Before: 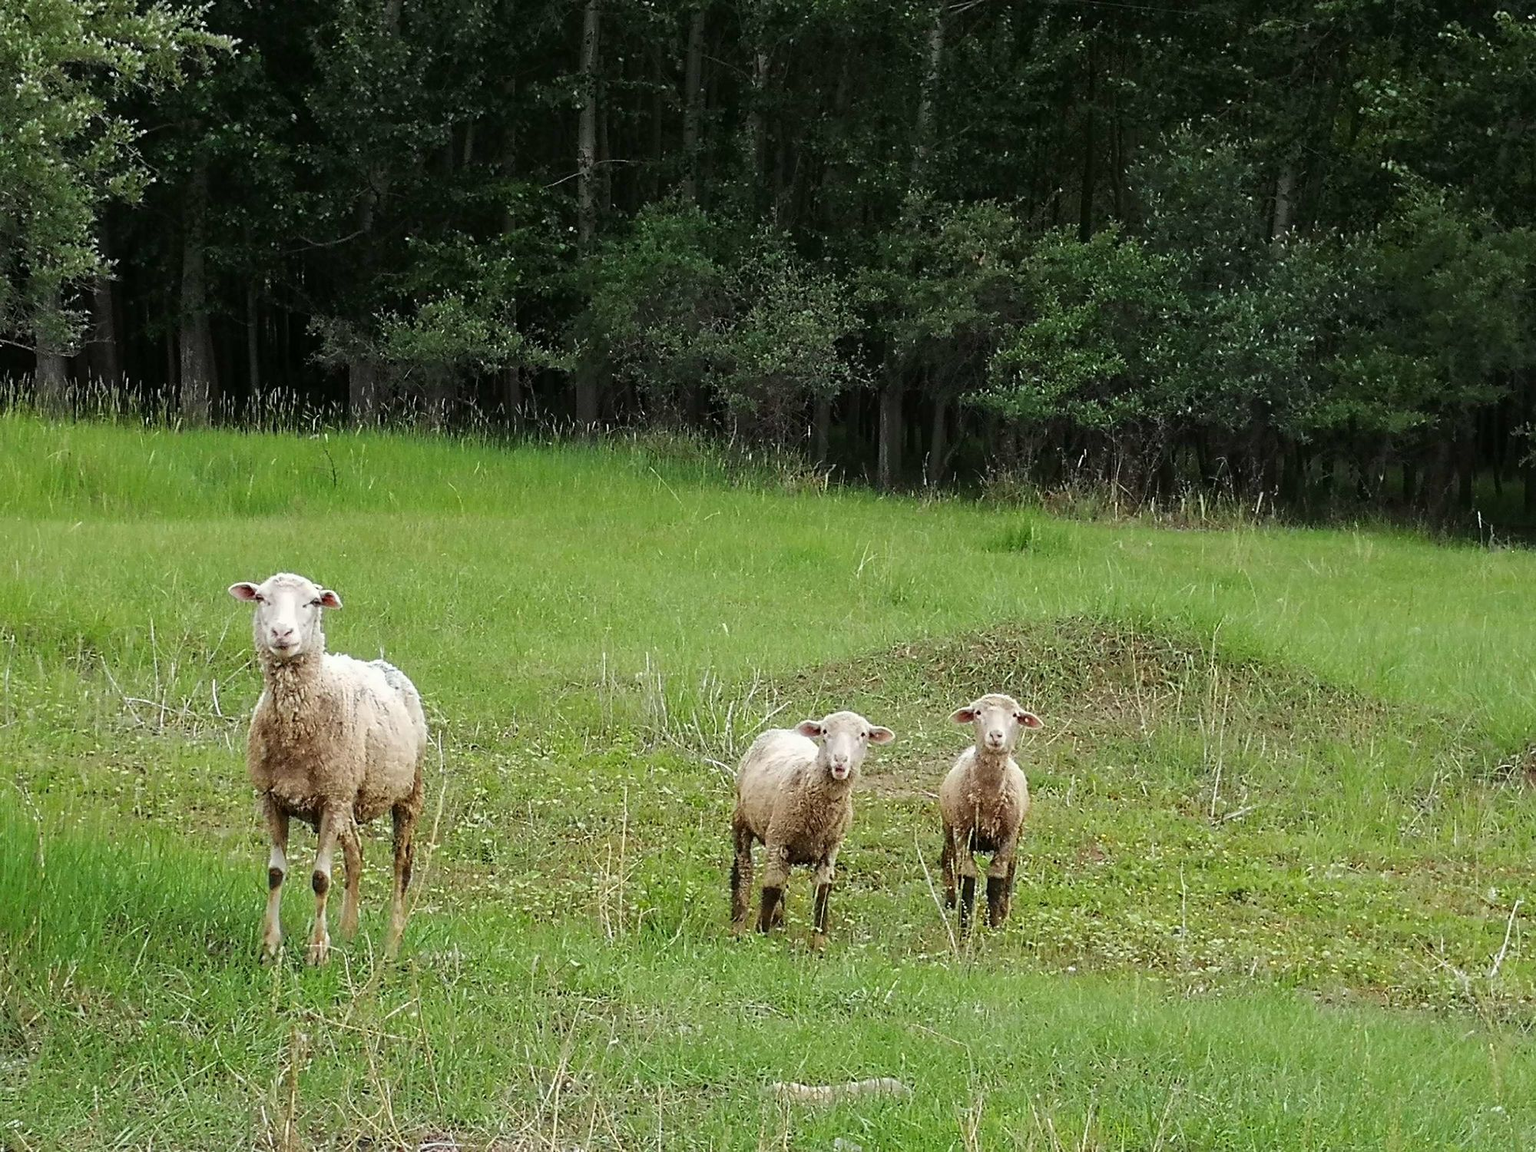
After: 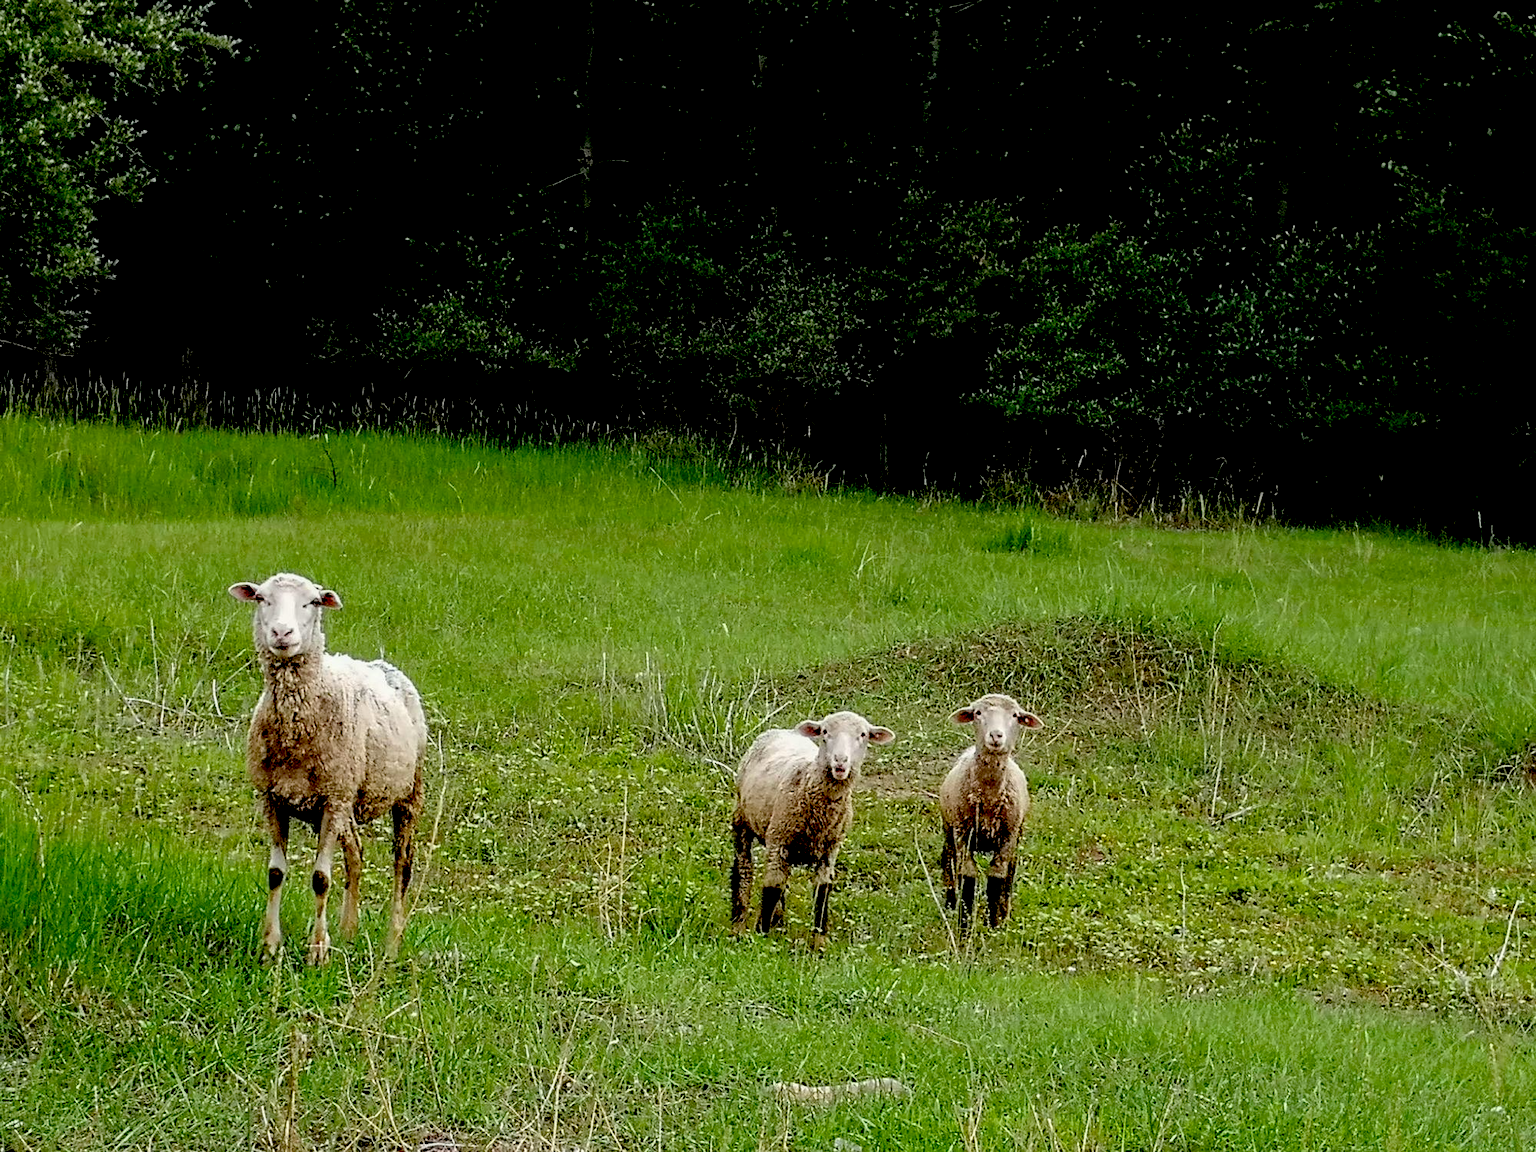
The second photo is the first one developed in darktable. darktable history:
local contrast: on, module defaults
exposure: black level correction 0.056, exposure -0.039 EV, compensate highlight preservation false
